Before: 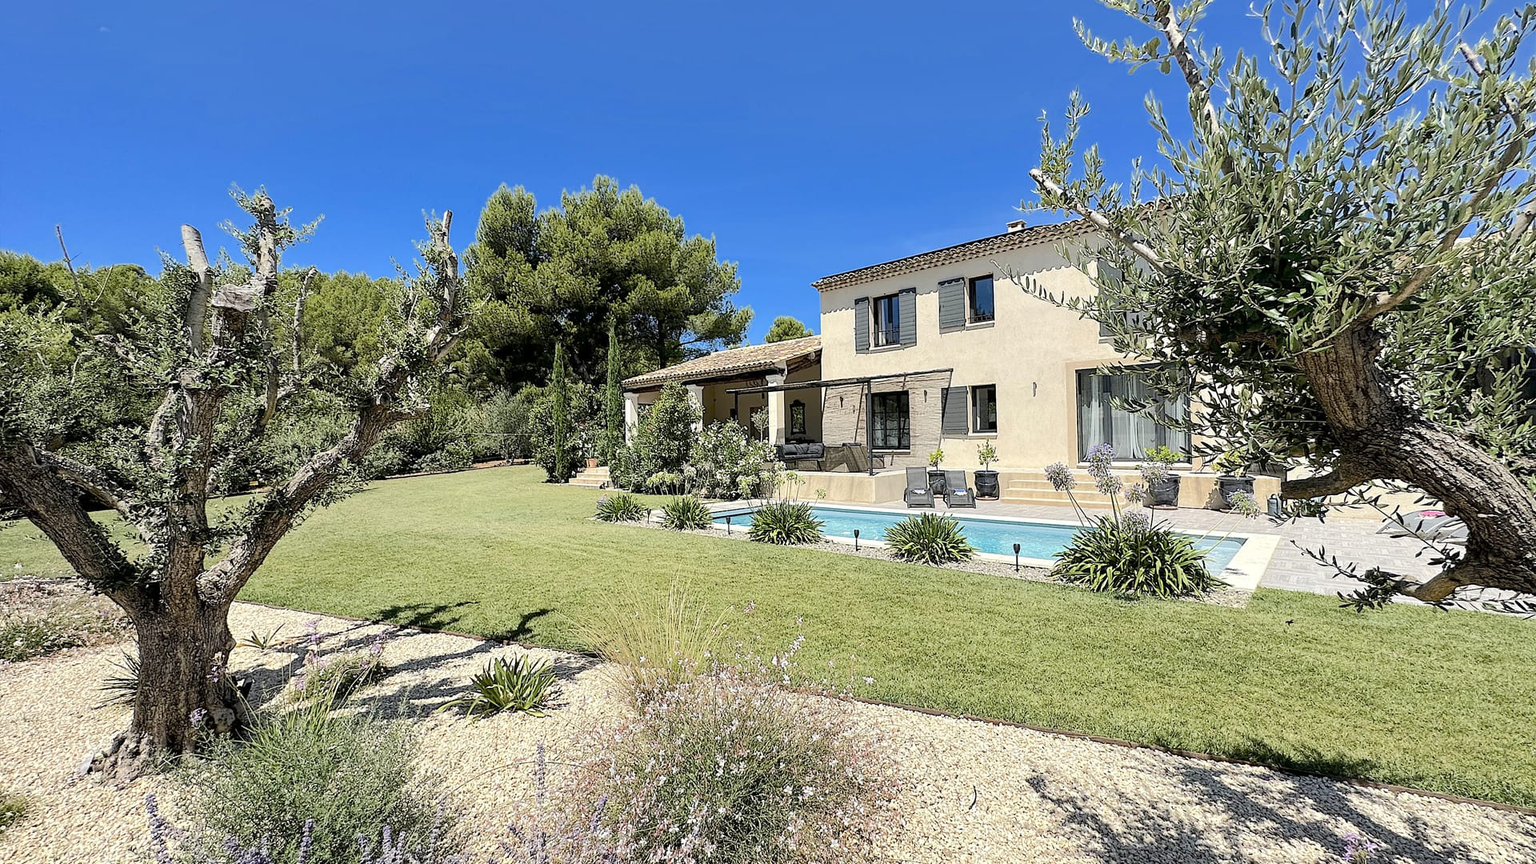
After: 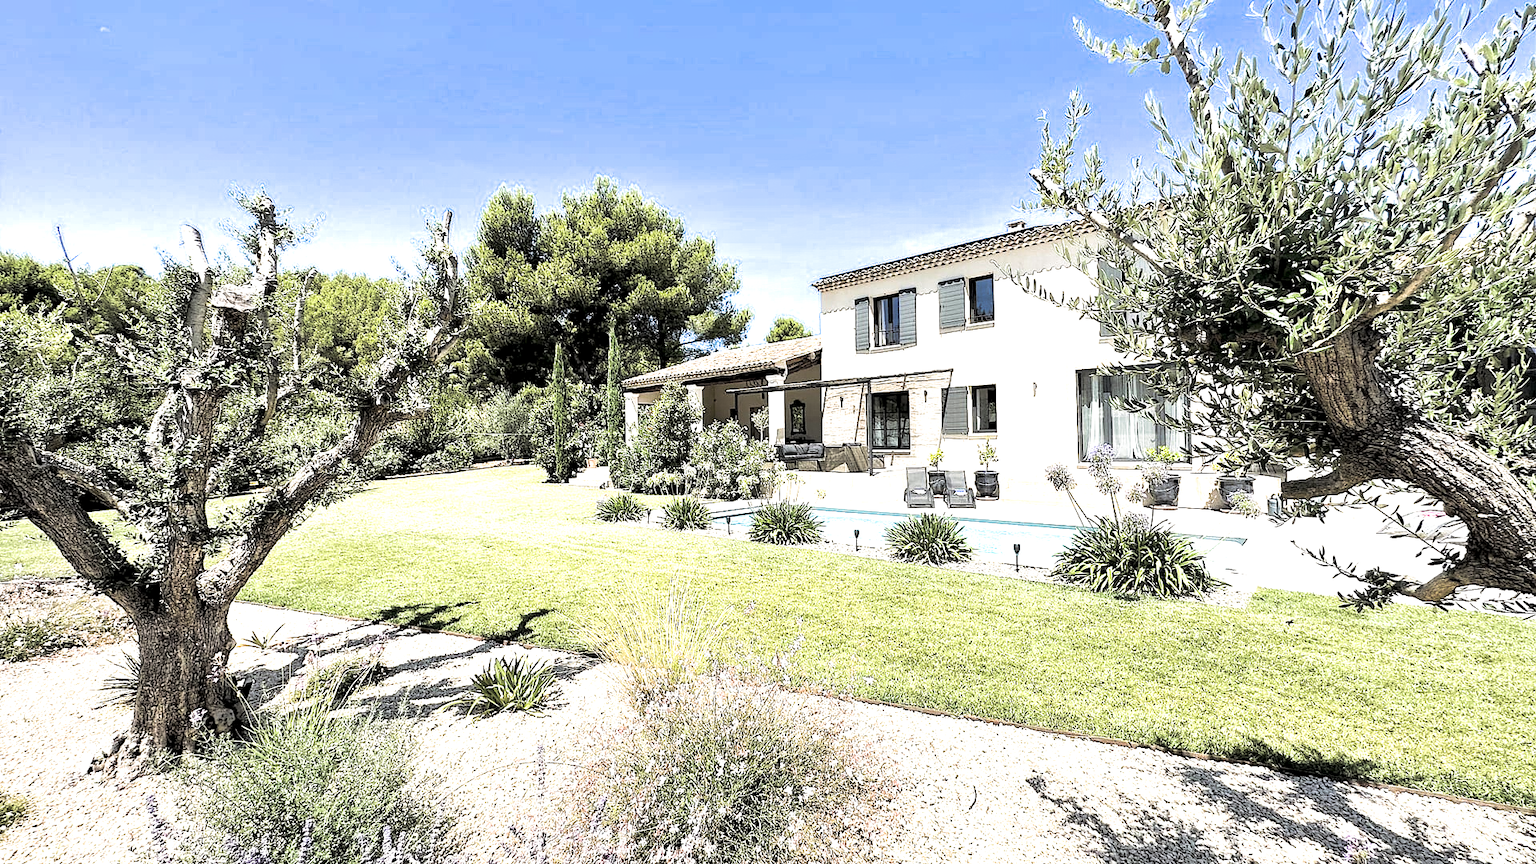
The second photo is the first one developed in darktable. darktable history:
contrast equalizer: y [[0.514, 0.573, 0.581, 0.508, 0.5, 0.5], [0.5 ×6], [0.5 ×6], [0 ×6], [0 ×6]], mix 0.79
split-toning: shadows › hue 36°, shadows › saturation 0.05, highlights › hue 10.8°, highlights › saturation 0.15, compress 40%
exposure: black level correction 0, exposure 1.1 EV, compensate exposure bias true, compensate highlight preservation false
